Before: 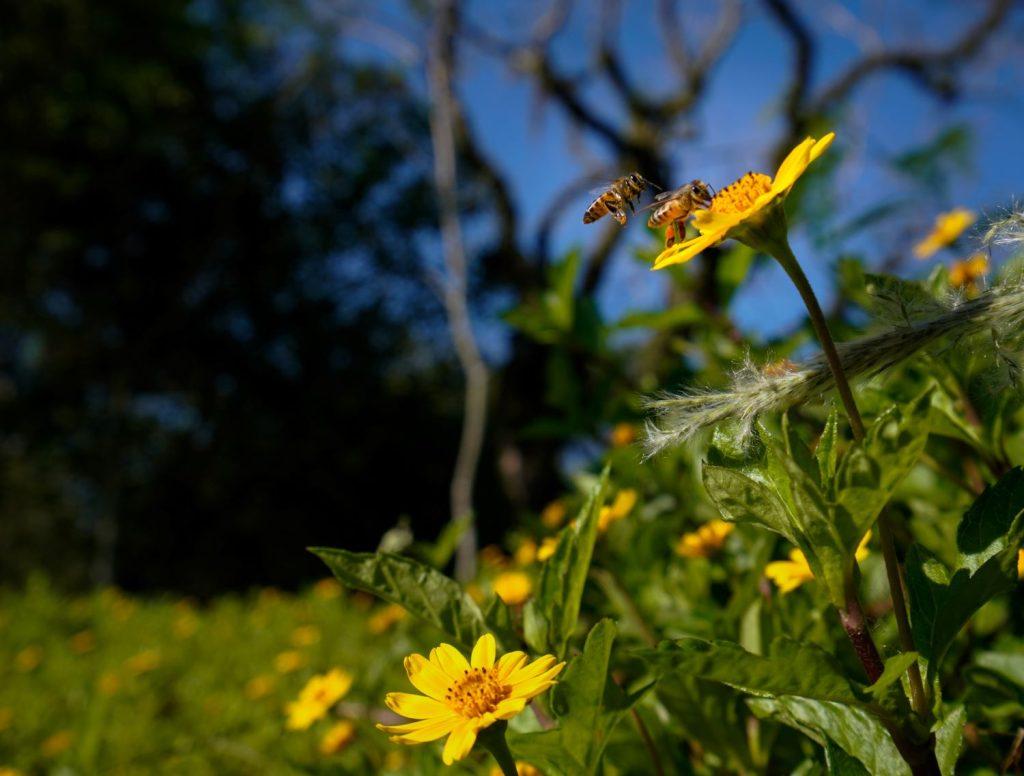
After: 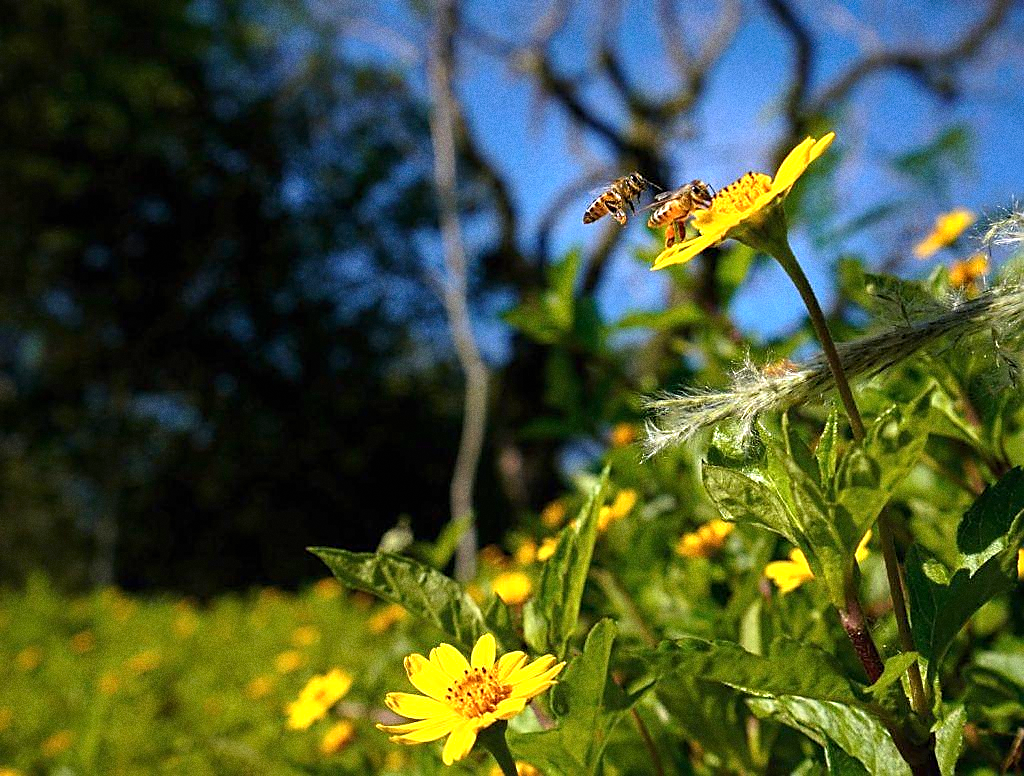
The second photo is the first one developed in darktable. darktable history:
grain: coarseness 9.61 ISO, strength 35.62%
sharpen: radius 1.4, amount 1.25, threshold 0.7
exposure: black level correction 0, exposure 0.9 EV, compensate highlight preservation false
